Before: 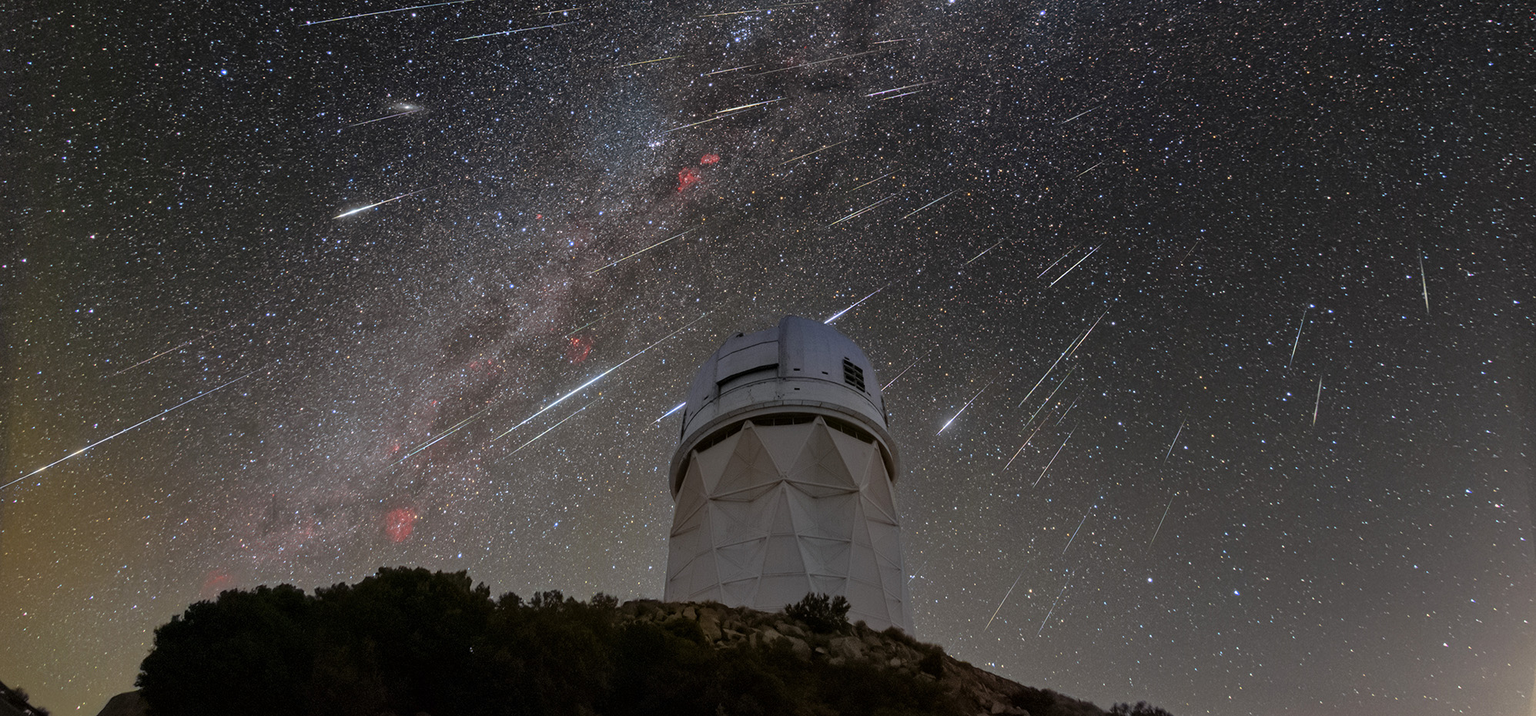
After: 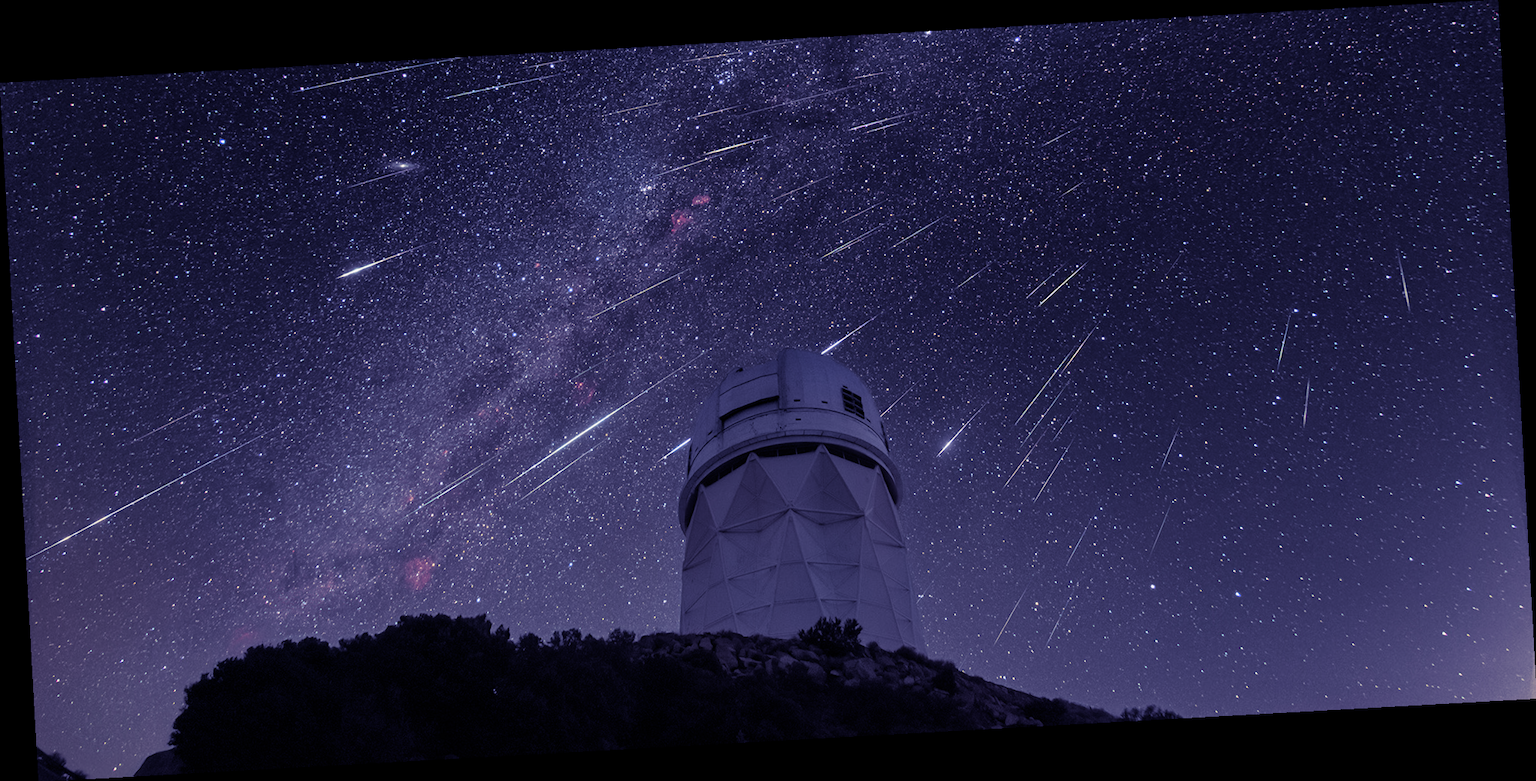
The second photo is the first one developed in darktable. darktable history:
tone equalizer: on, module defaults
rotate and perspective: rotation -3.18°, automatic cropping off
split-toning: shadows › hue 242.67°, shadows › saturation 0.733, highlights › hue 45.33°, highlights › saturation 0.667, balance -53.304, compress 21.15%
